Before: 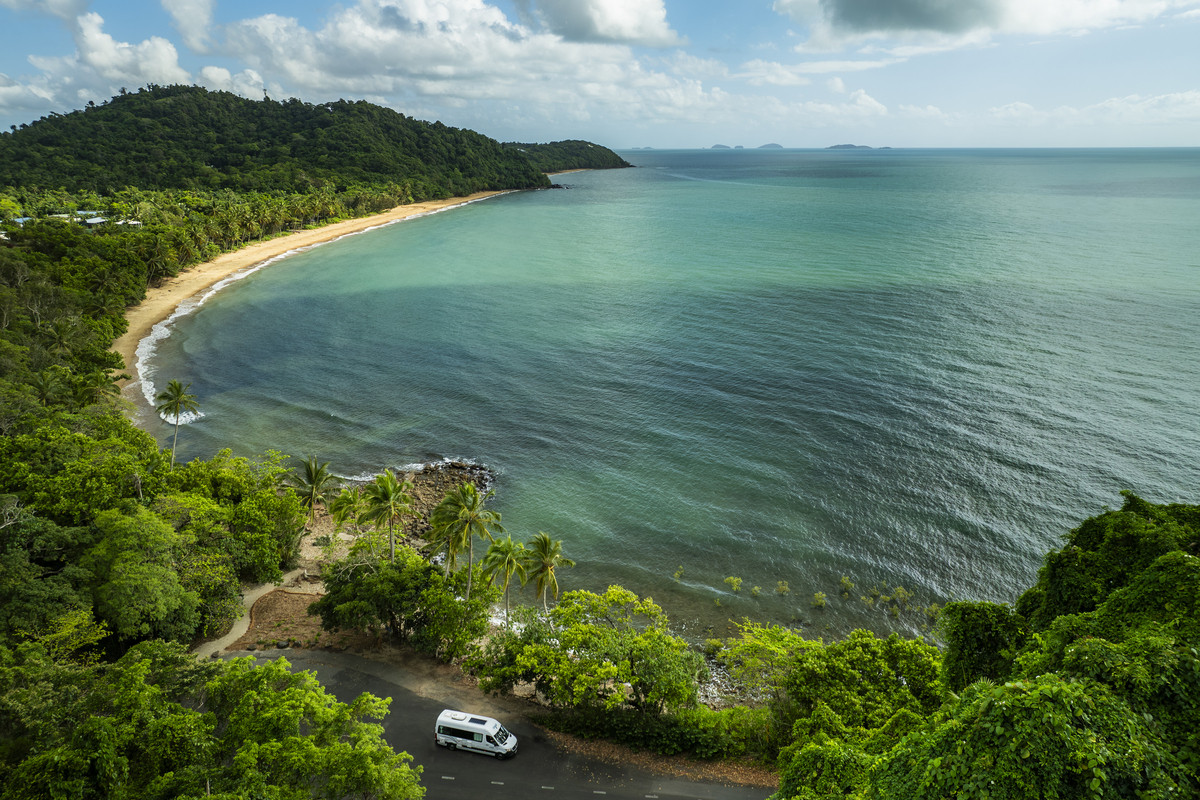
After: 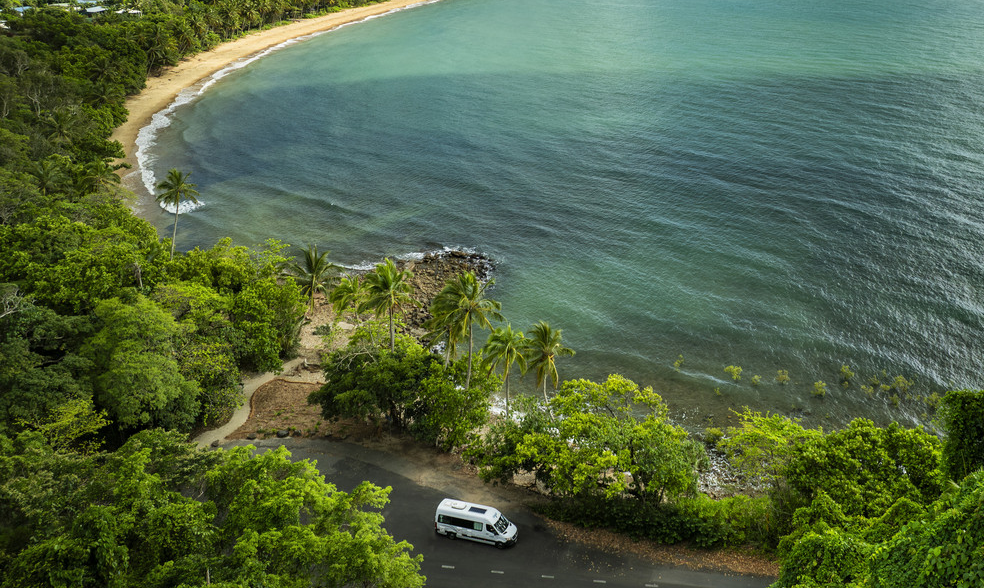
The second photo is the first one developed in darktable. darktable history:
crop: top 26.478%, right 17.949%
shadows and highlights: radius 336.15, shadows 28.86, soften with gaussian
